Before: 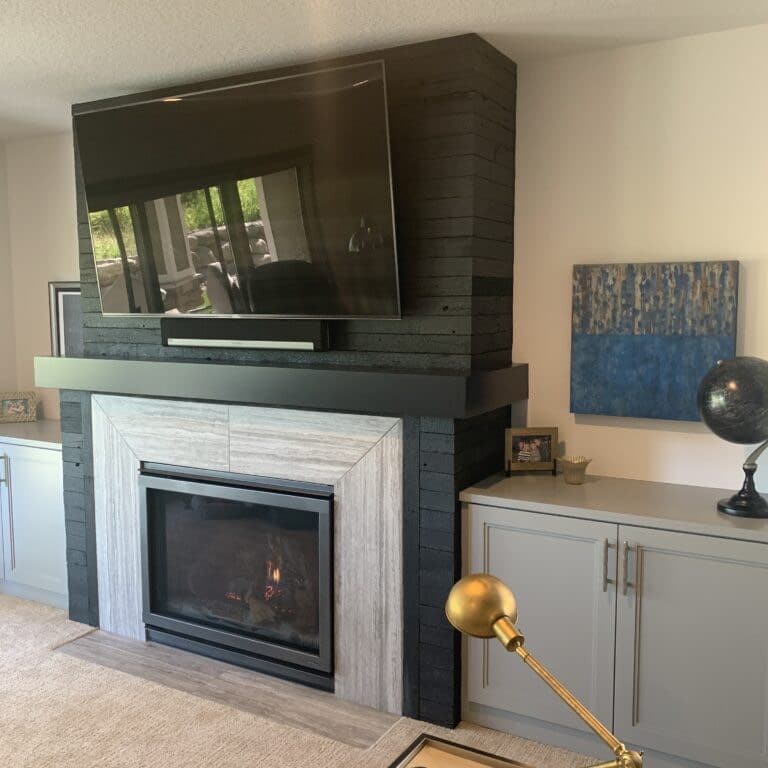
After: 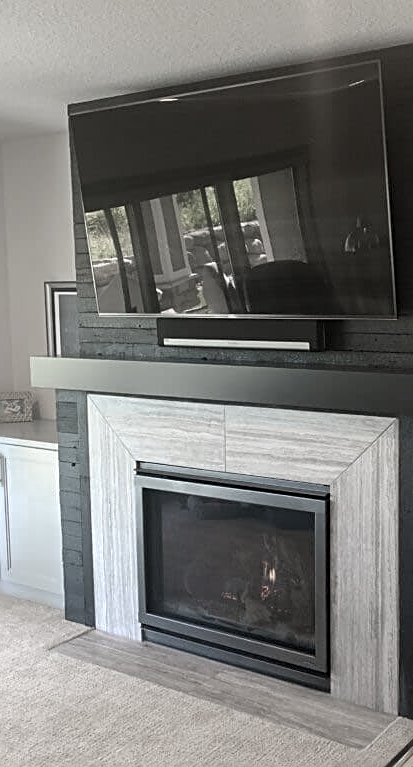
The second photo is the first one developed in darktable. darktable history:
color zones: curves: ch0 [(0, 0.613) (0.01, 0.613) (0.245, 0.448) (0.498, 0.529) (0.642, 0.665) (0.879, 0.777) (0.99, 0.613)]; ch1 [(0, 0.272) (0.219, 0.127) (0.724, 0.346)]
crop: left 0.587%, right 45.588%, bottom 0.086%
sharpen: on, module defaults
